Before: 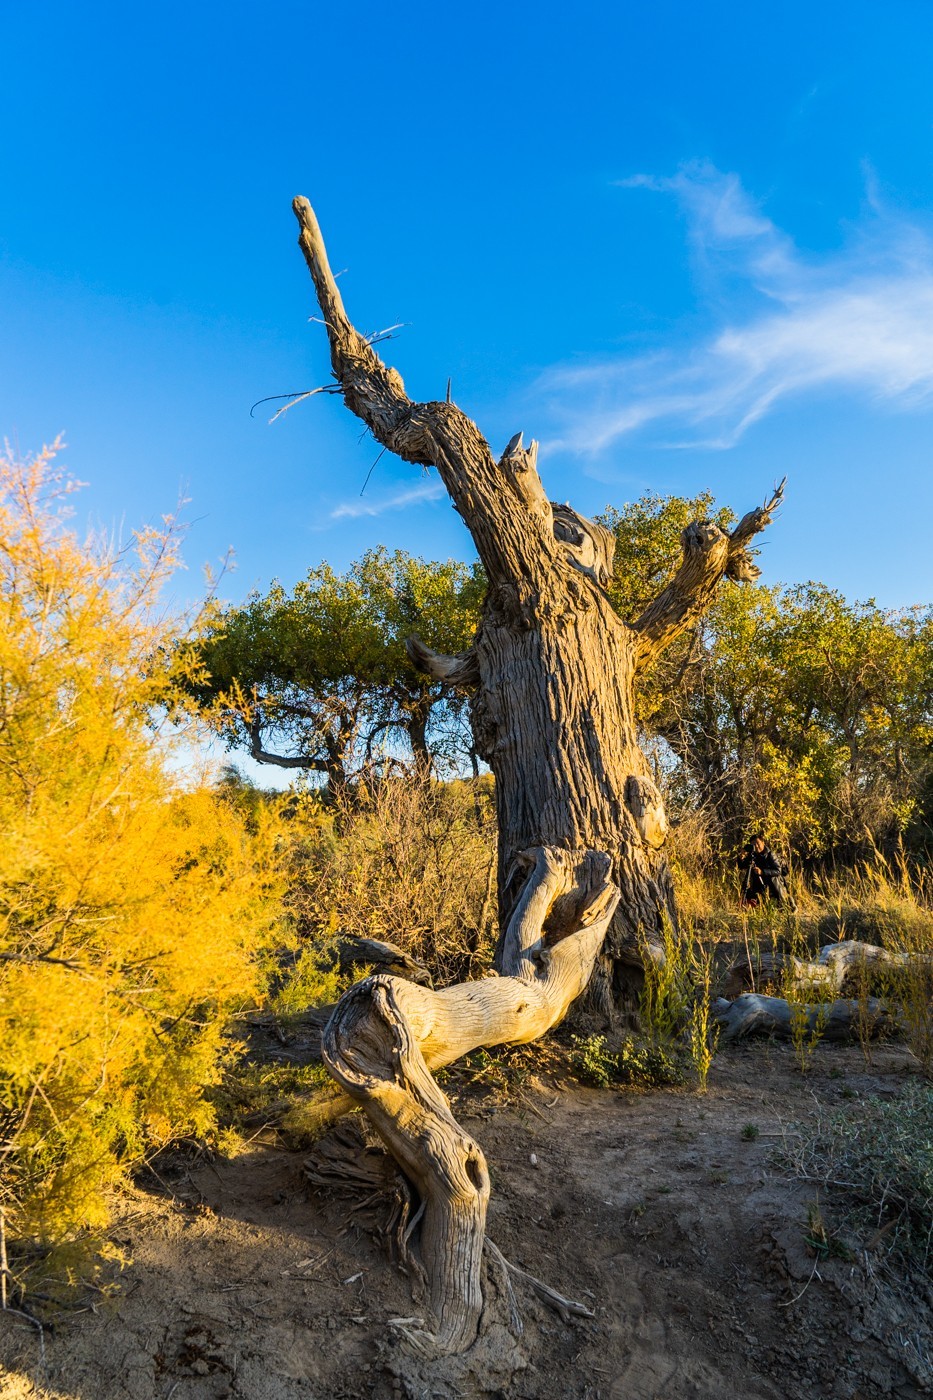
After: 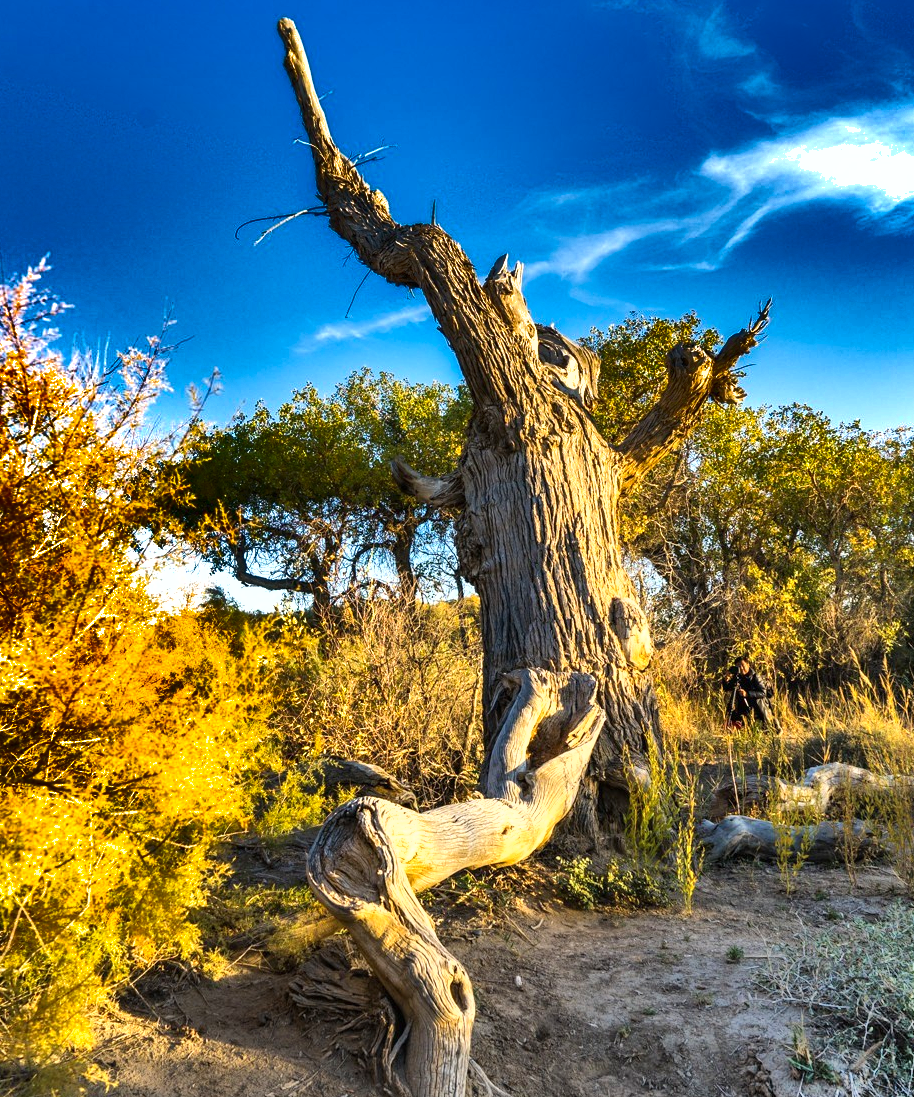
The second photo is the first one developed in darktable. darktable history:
crop and rotate: left 1.809%, top 12.748%, right 0.157%, bottom 8.85%
exposure: black level correction 0, exposure 0.702 EV, compensate highlight preservation false
shadows and highlights: radius 124.48, shadows 98.69, white point adjustment -2.85, highlights -99.65, soften with gaussian
